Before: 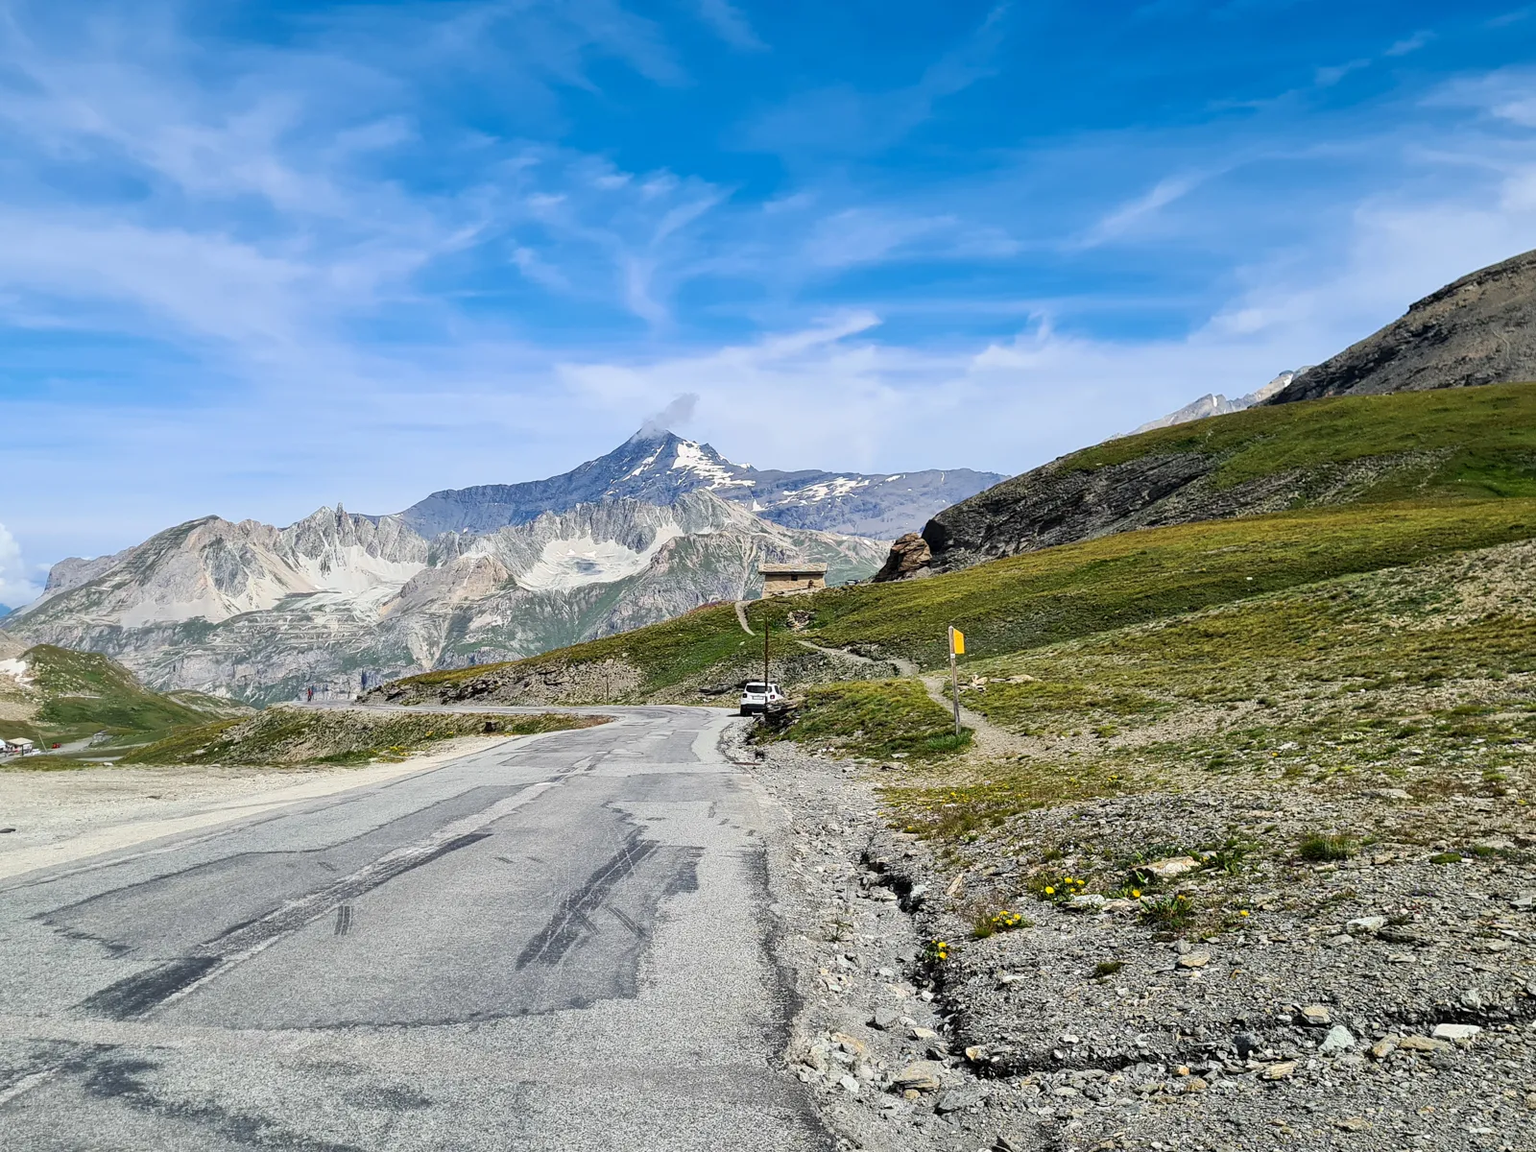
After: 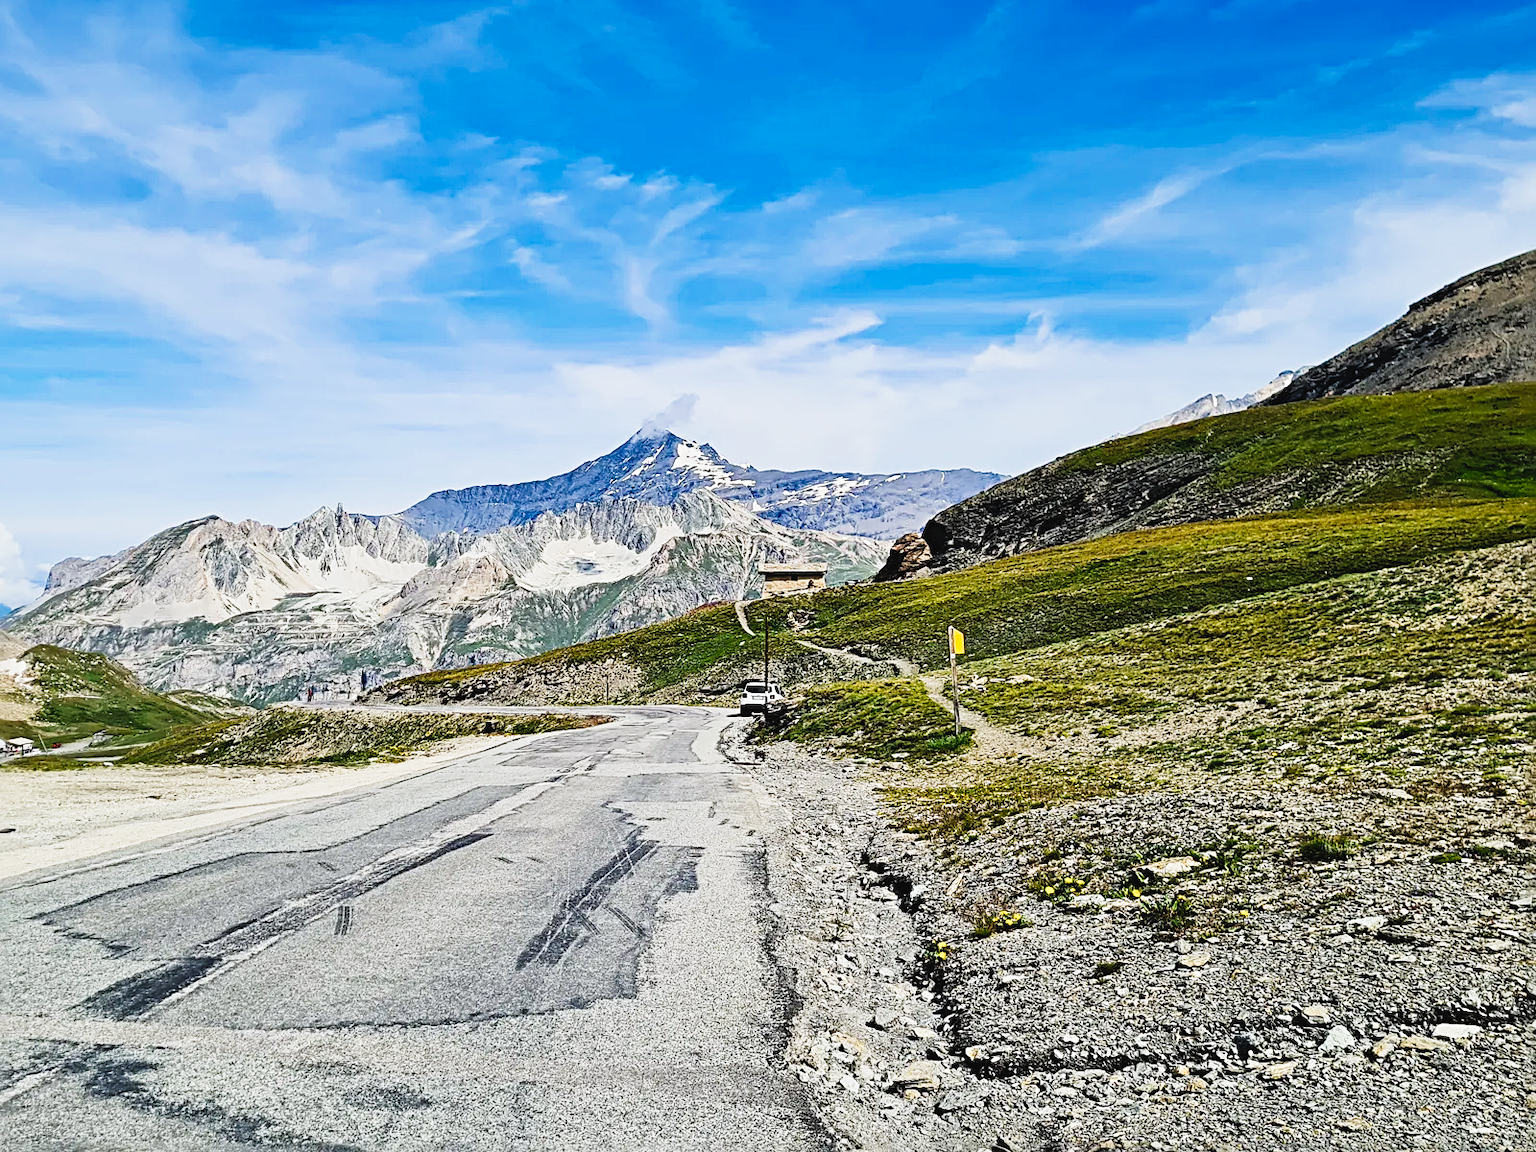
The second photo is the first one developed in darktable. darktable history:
sharpen: radius 4
haze removal: adaptive false
tone curve: curves: ch0 [(0, 0.031) (0.139, 0.084) (0.311, 0.278) (0.495, 0.544) (0.718, 0.816) (0.841, 0.909) (1, 0.967)]; ch1 [(0, 0) (0.272, 0.249) (0.388, 0.385) (0.469, 0.456) (0.495, 0.497) (0.538, 0.545) (0.578, 0.595) (0.707, 0.778) (1, 1)]; ch2 [(0, 0) (0.125, 0.089) (0.353, 0.329) (0.443, 0.408) (0.502, 0.499) (0.557, 0.531) (0.608, 0.631) (1, 1)], preserve colors none
